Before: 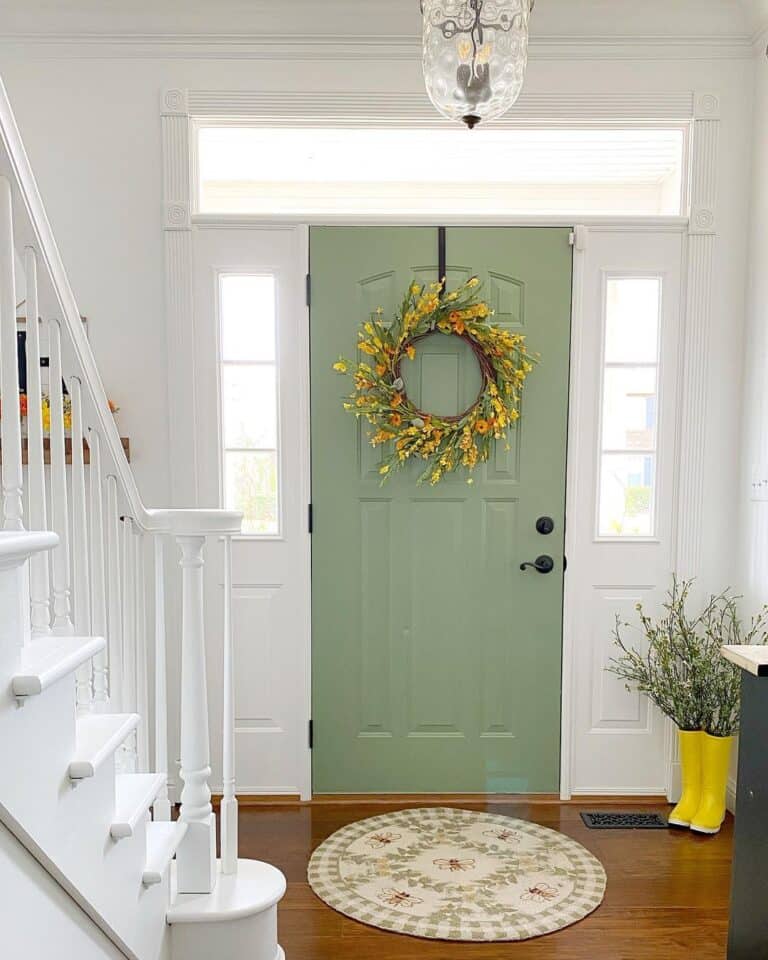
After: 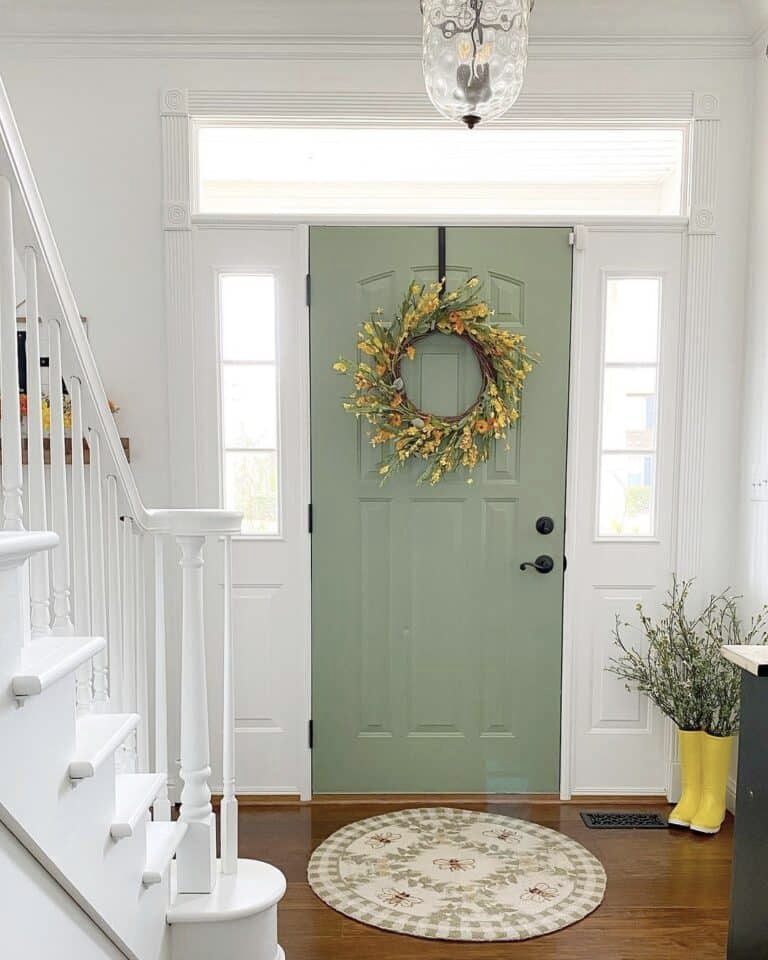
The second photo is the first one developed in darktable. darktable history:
contrast brightness saturation: contrast 0.059, brightness -0.012, saturation -0.244
